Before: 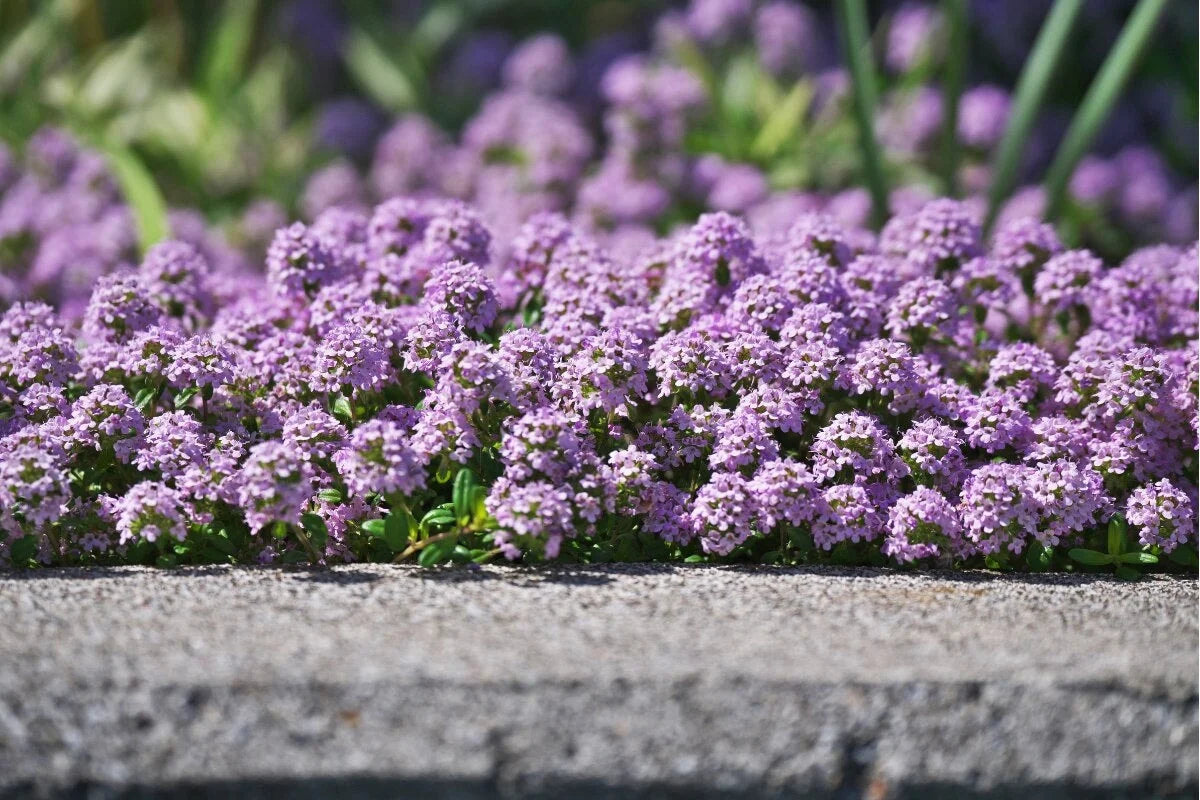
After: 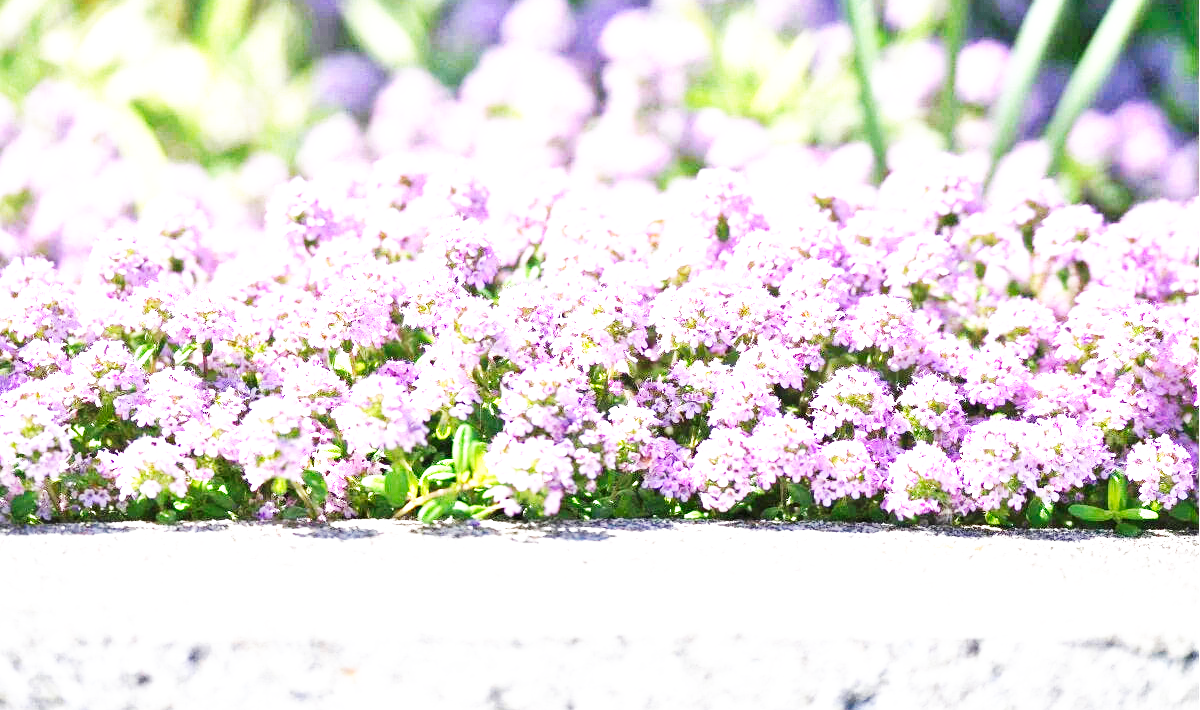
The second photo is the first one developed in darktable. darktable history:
base curve: curves: ch0 [(0, 0) (0.007, 0.004) (0.027, 0.03) (0.046, 0.07) (0.207, 0.54) (0.442, 0.872) (0.673, 0.972) (1, 1)], preserve colors none
crop and rotate: top 5.508%, bottom 5.65%
exposure: black level correction 0, exposure 1.744 EV, compensate highlight preservation false
